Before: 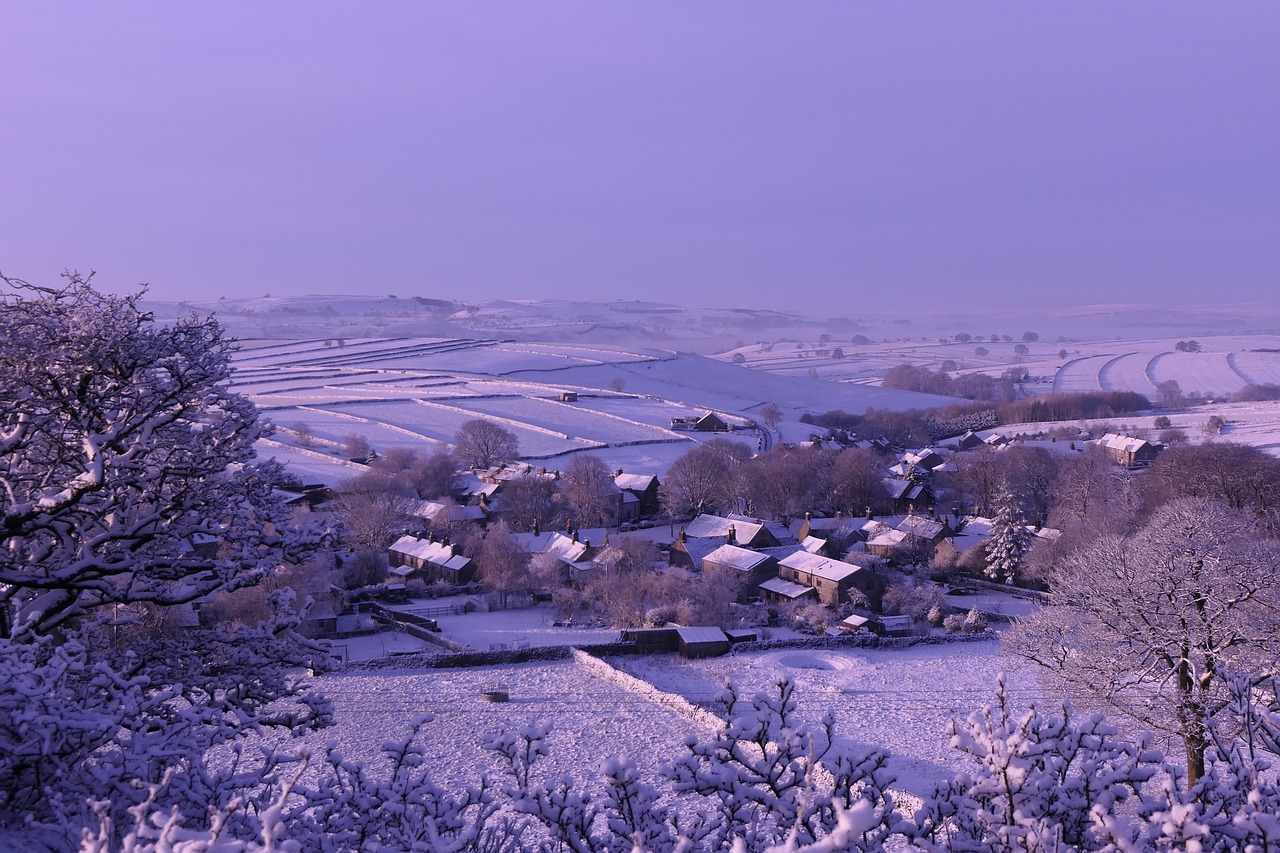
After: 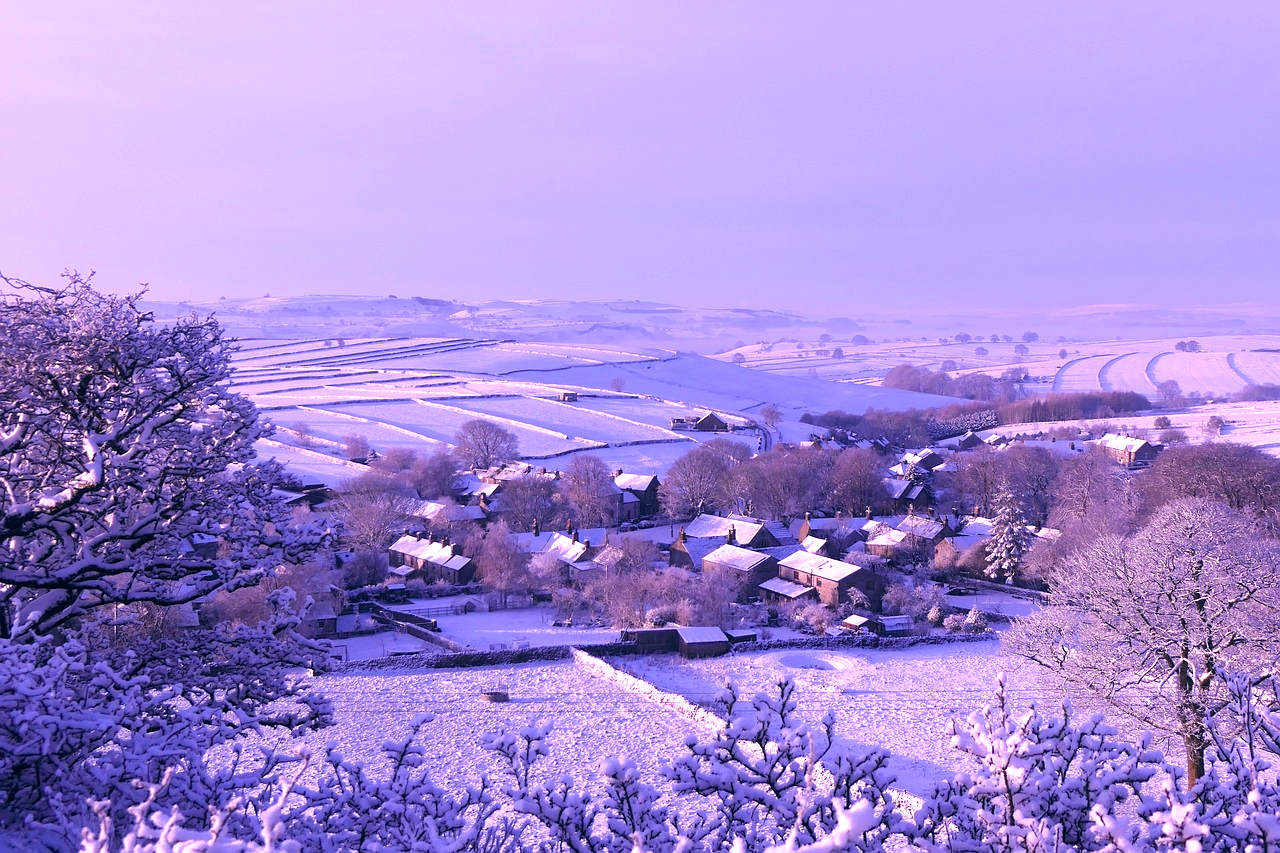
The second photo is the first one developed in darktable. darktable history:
exposure: black level correction 0, exposure 1.001 EV, compensate highlight preservation false
color balance rgb: global offset › chroma 0.133%, global offset › hue 253.62°, perceptual saturation grading › global saturation 35.809%
